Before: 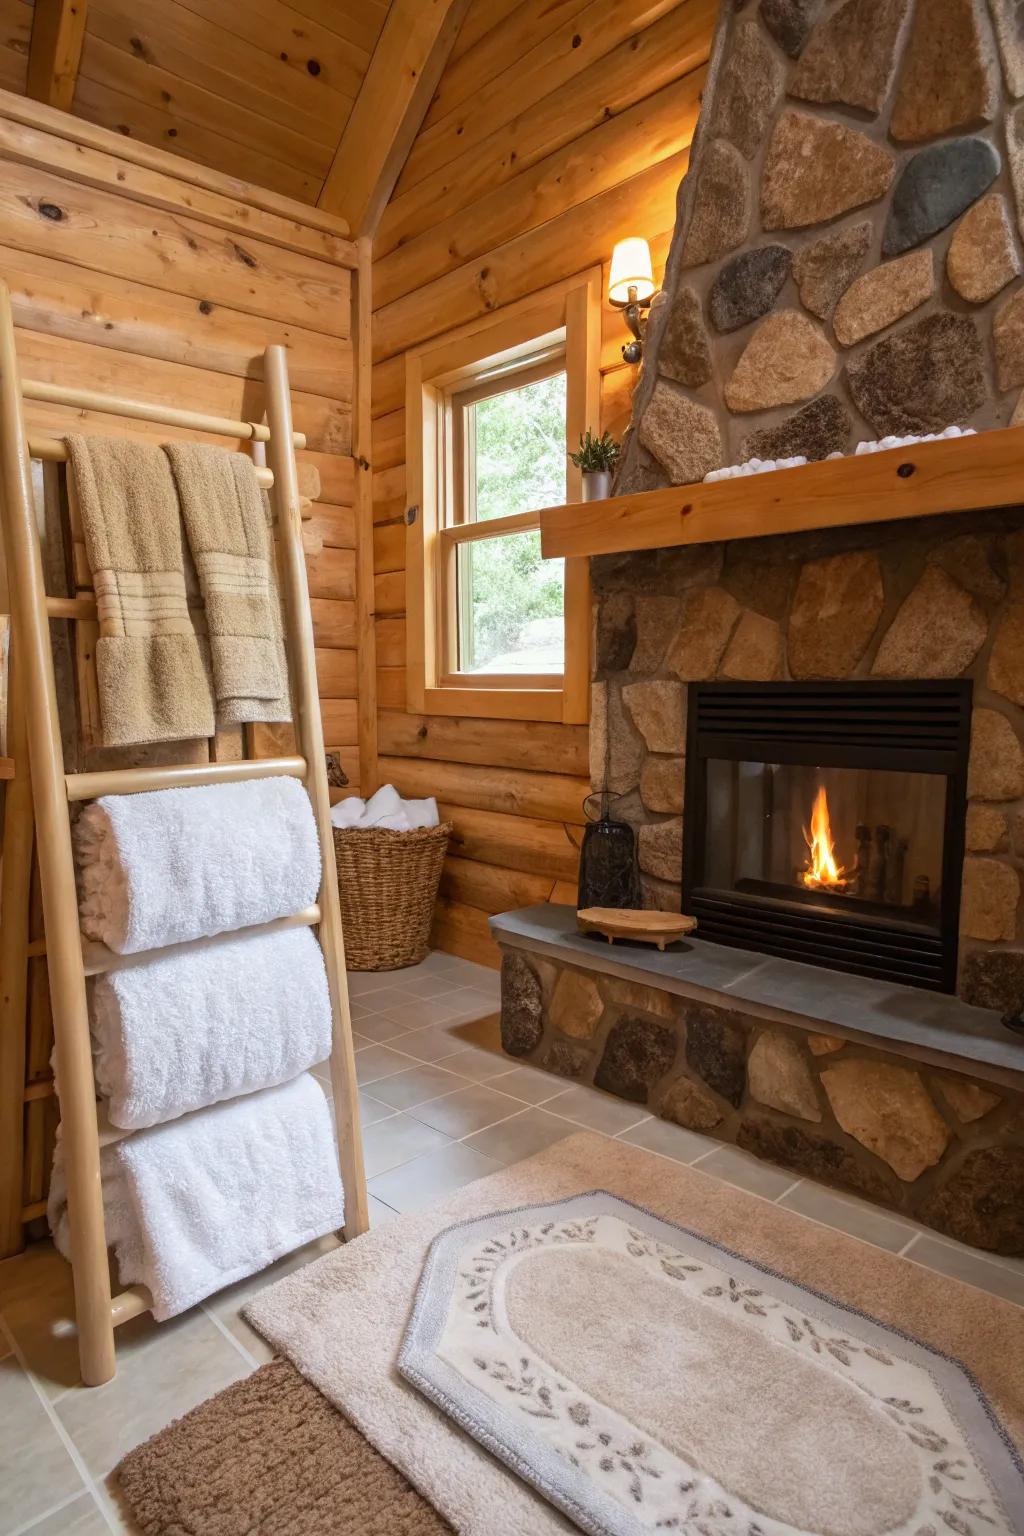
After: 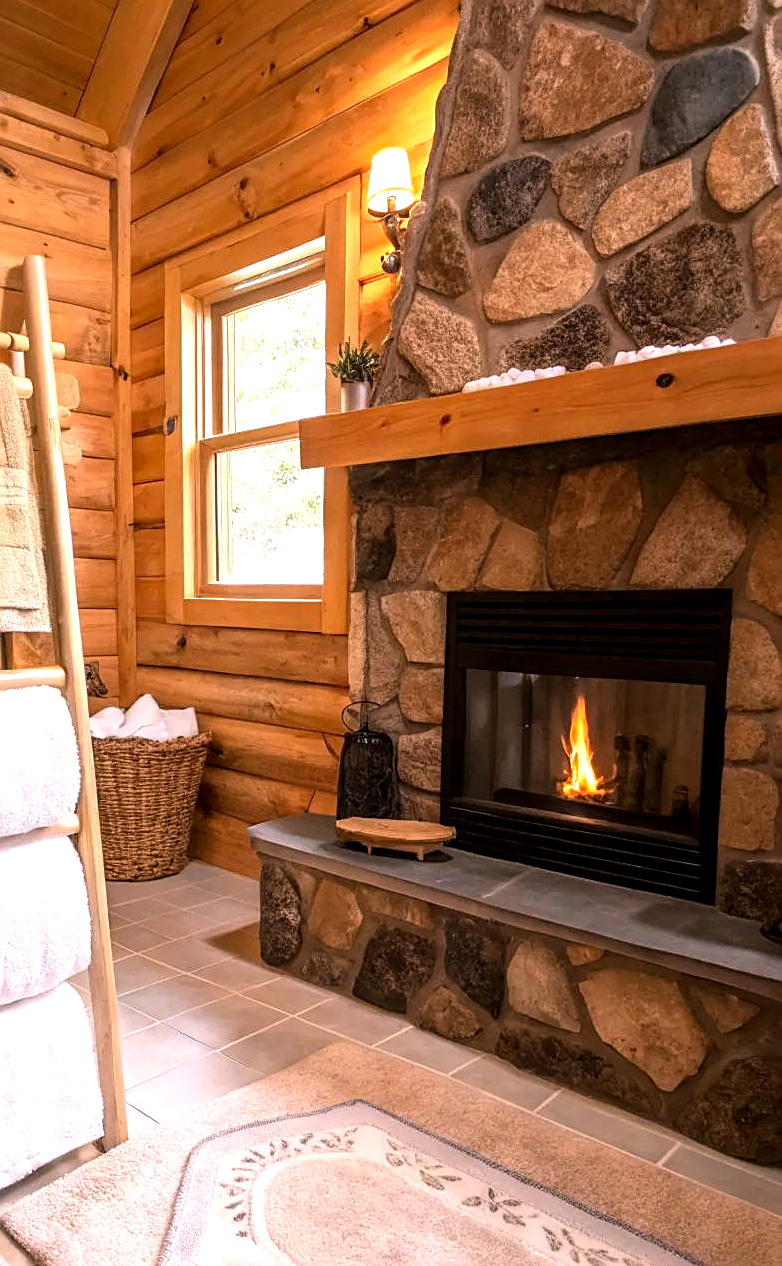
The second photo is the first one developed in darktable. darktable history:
crop: left 23.548%, top 5.86%, bottom 11.673%
sharpen: on, module defaults
contrast equalizer: y [[0.5, 0.501, 0.525, 0.597, 0.58, 0.514], [0.5 ×6], [0.5 ×6], [0 ×6], [0 ×6]], mix -0.296
tone equalizer: -8 EV -0.779 EV, -7 EV -0.702 EV, -6 EV -0.572 EV, -5 EV -0.378 EV, -3 EV 0.382 EV, -2 EV 0.6 EV, -1 EV 0.684 EV, +0 EV 0.766 EV
local contrast: detail 130%
base curve: preserve colors none
color correction: highlights a* 12.28, highlights b* 5.63
